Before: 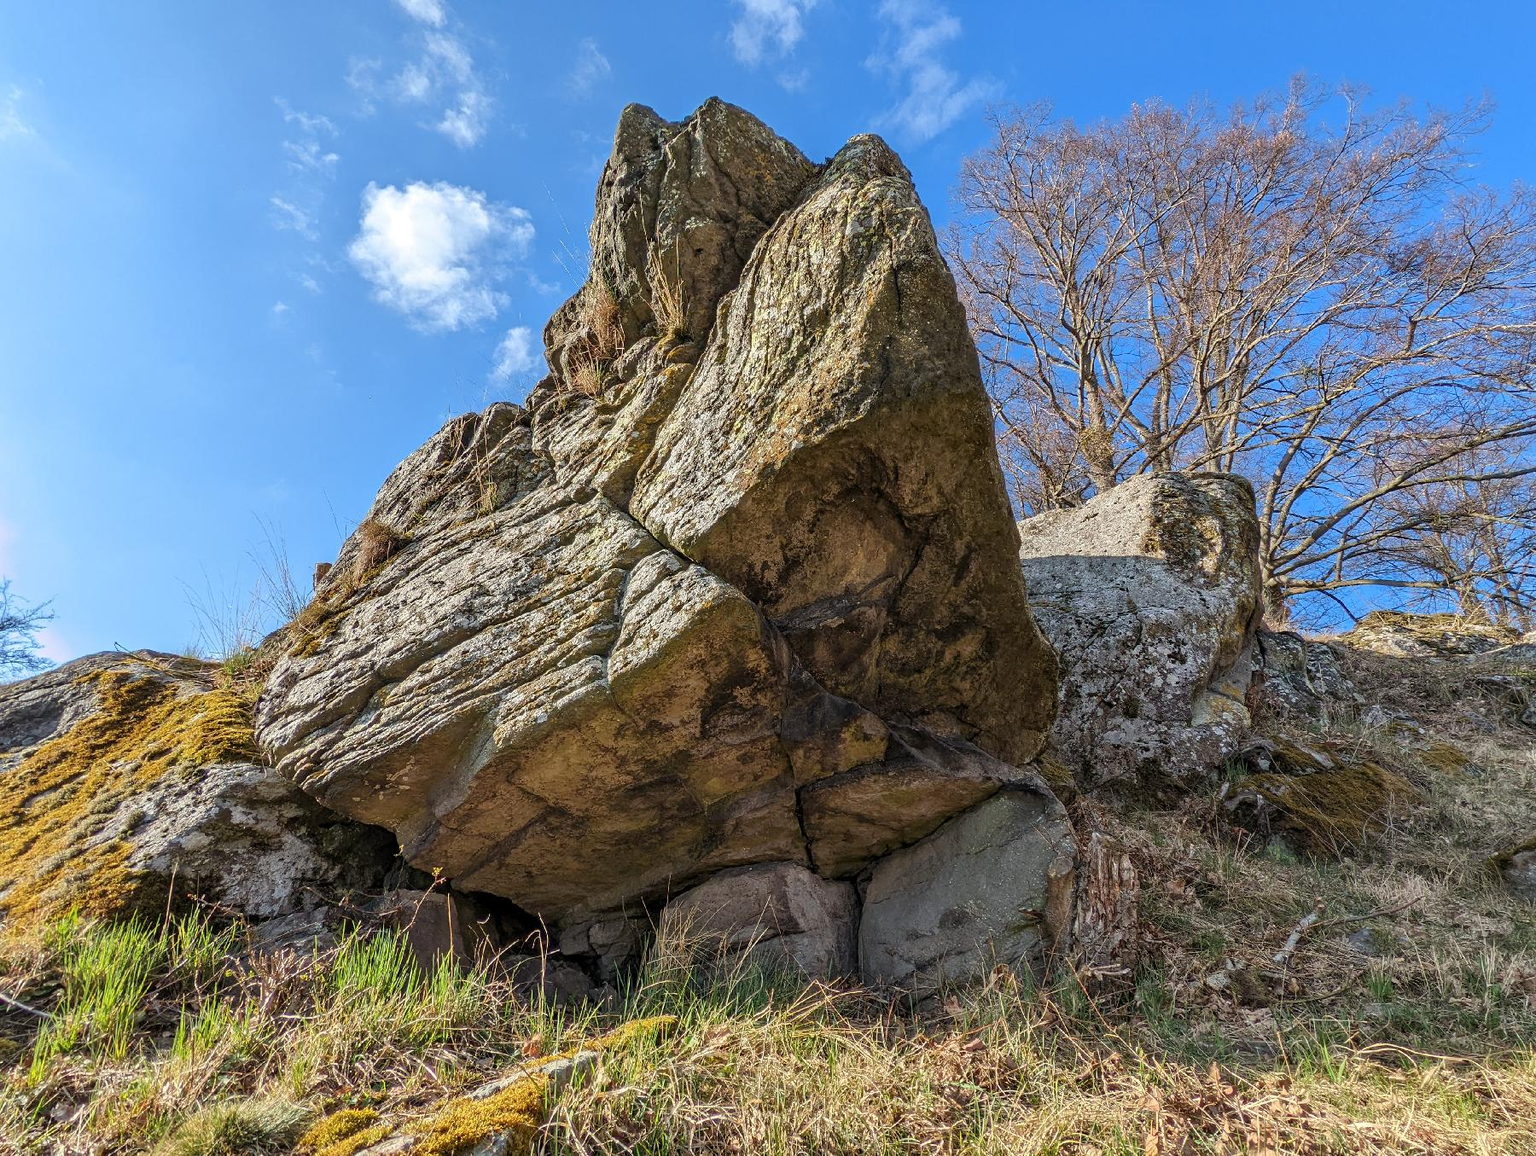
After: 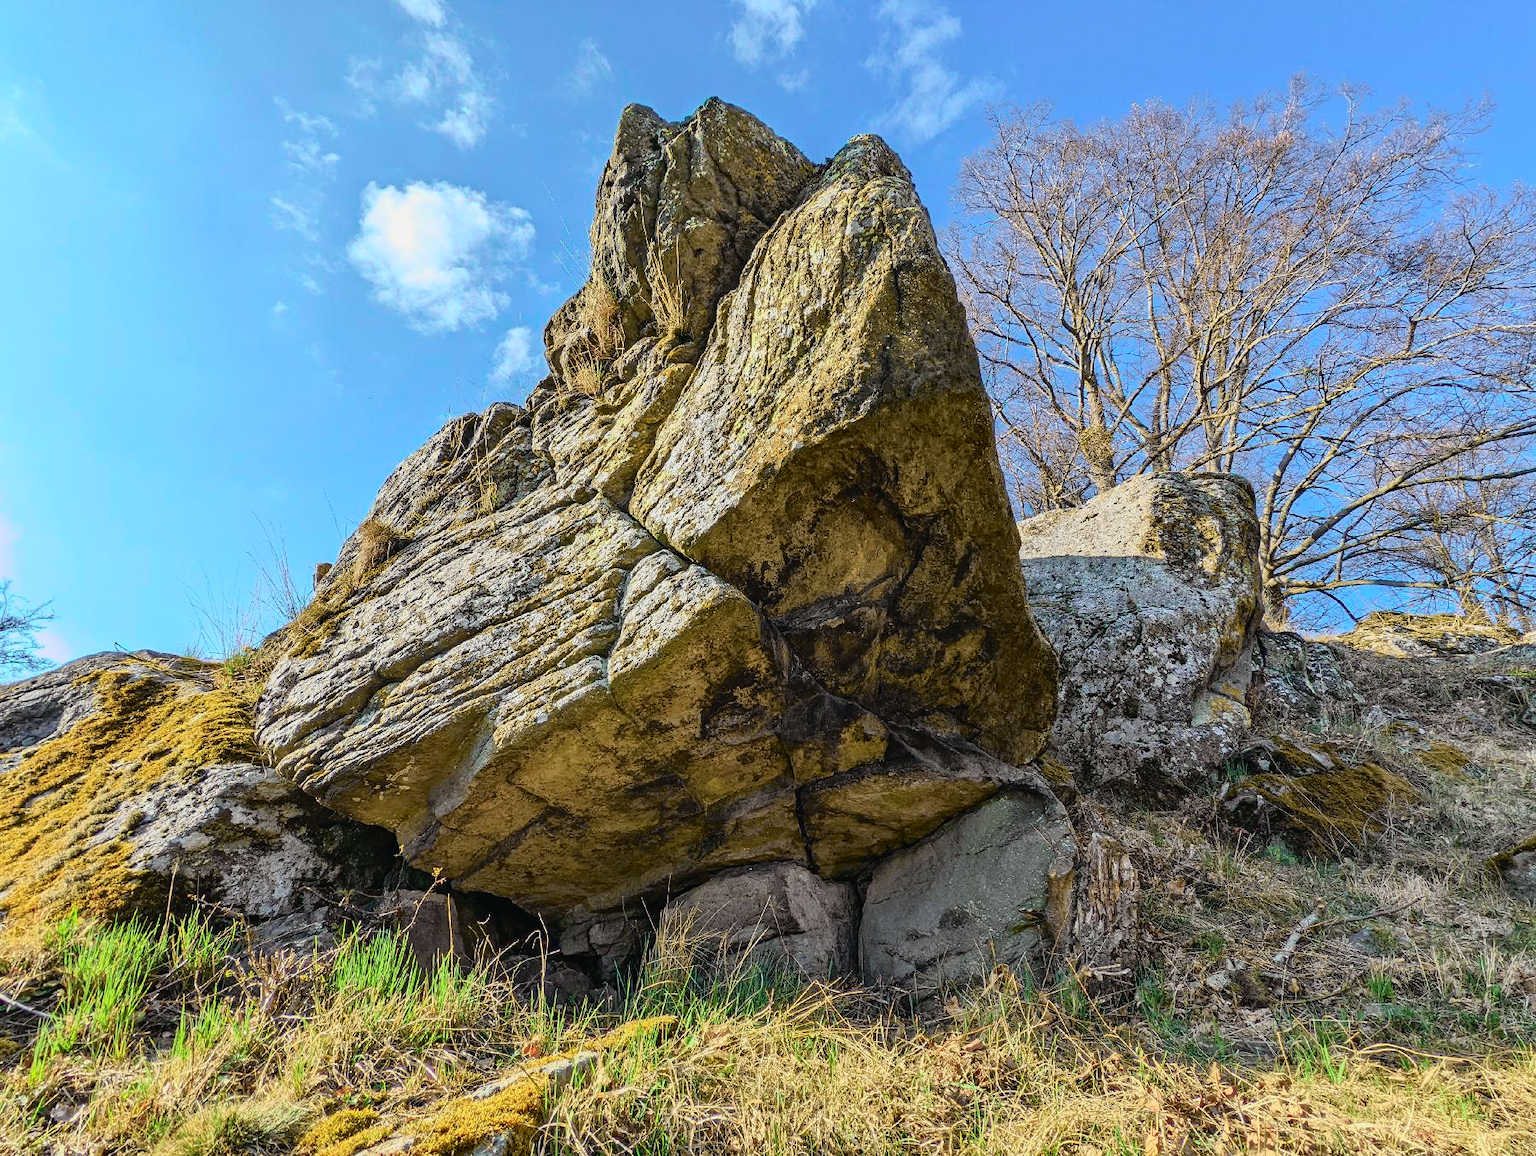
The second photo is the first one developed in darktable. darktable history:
tone curve: curves: ch0 [(0, 0.022) (0.114, 0.088) (0.282, 0.316) (0.446, 0.511) (0.613, 0.693) (0.786, 0.843) (0.999, 0.949)]; ch1 [(0, 0) (0.395, 0.343) (0.463, 0.427) (0.486, 0.474) (0.503, 0.5) (0.535, 0.522) (0.555, 0.546) (0.594, 0.614) (0.755, 0.793) (1, 1)]; ch2 [(0, 0) (0.369, 0.388) (0.449, 0.431) (0.501, 0.5) (0.528, 0.517) (0.561, 0.59) (0.612, 0.646) (0.697, 0.721) (1, 1)], color space Lab, independent channels, preserve colors none
haze removal: compatibility mode true, adaptive false
